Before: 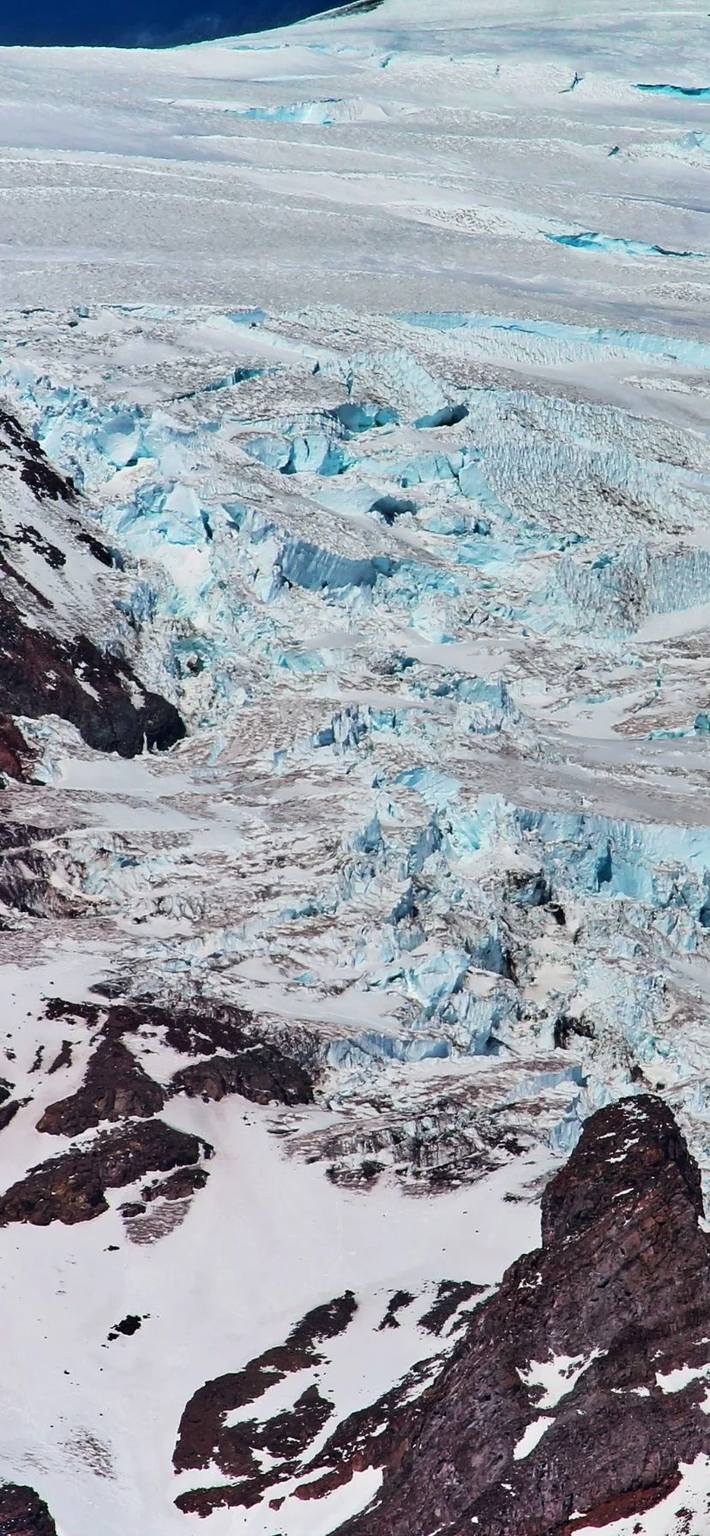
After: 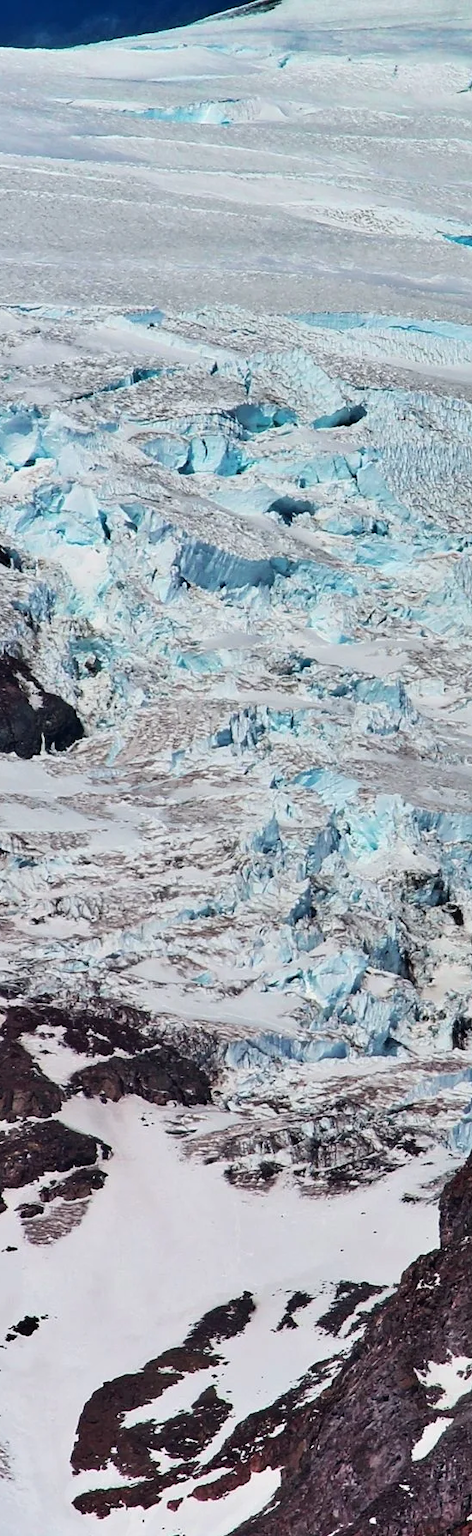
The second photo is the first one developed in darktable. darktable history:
tone equalizer: on, module defaults
crop and rotate: left 14.436%, right 18.898%
